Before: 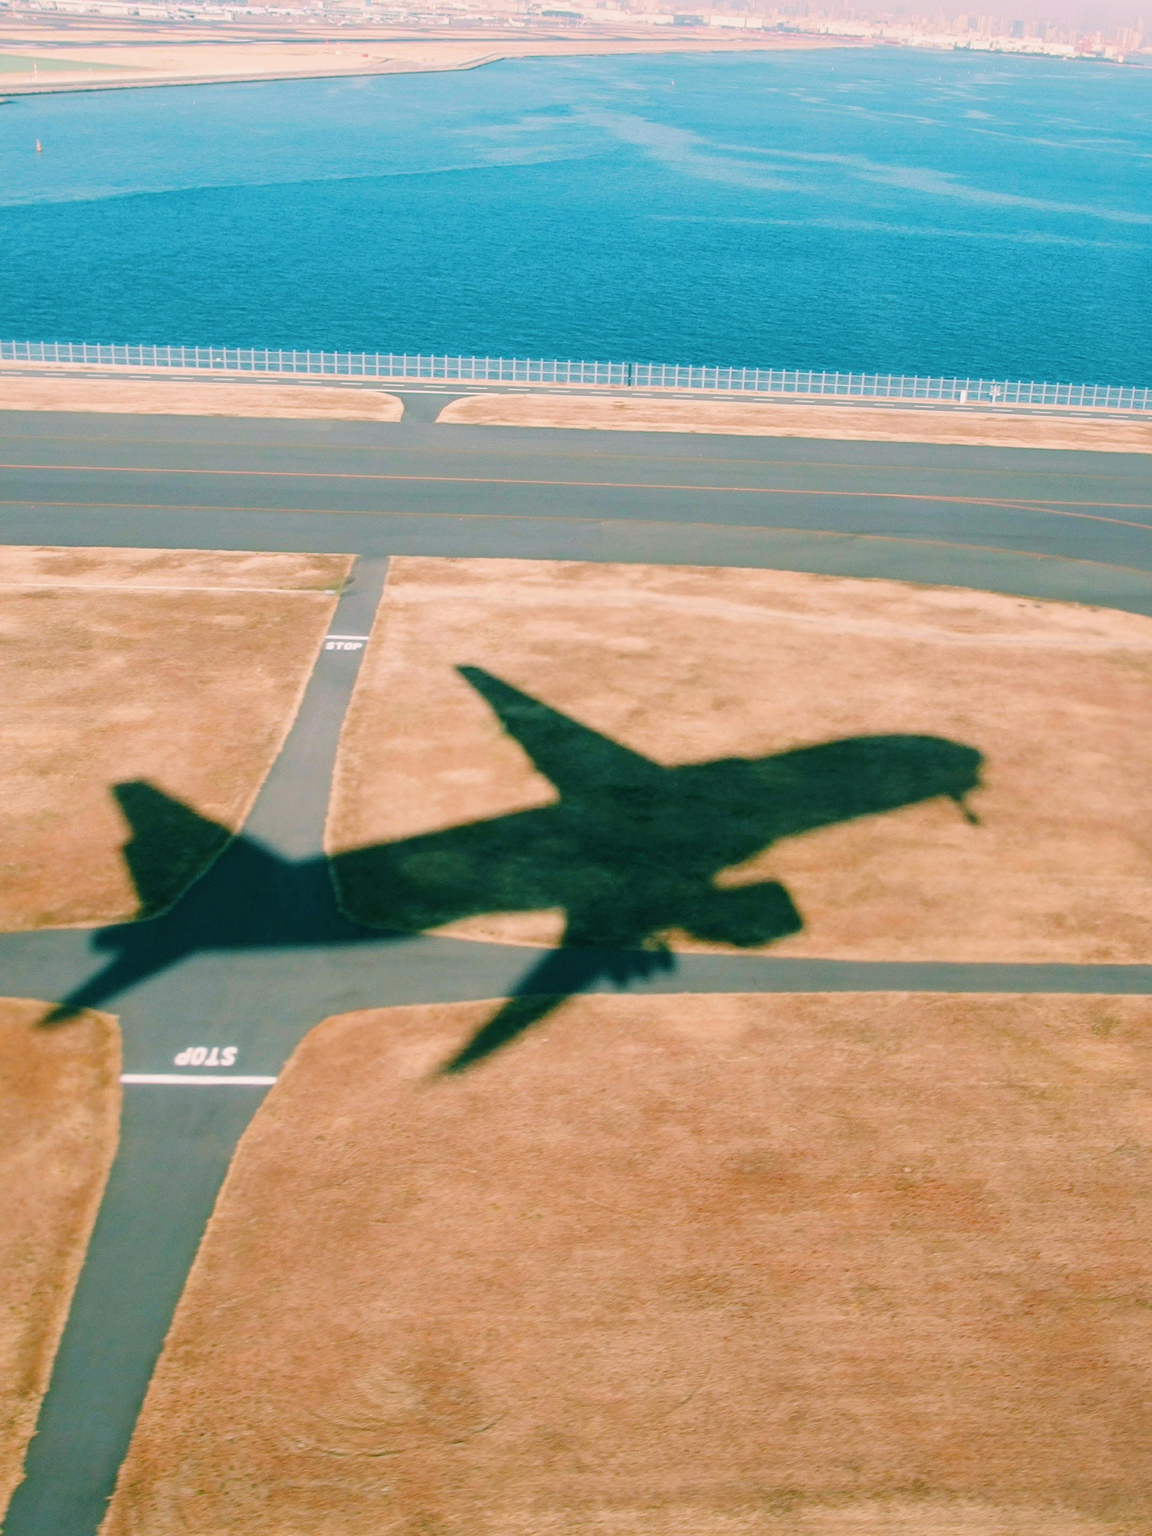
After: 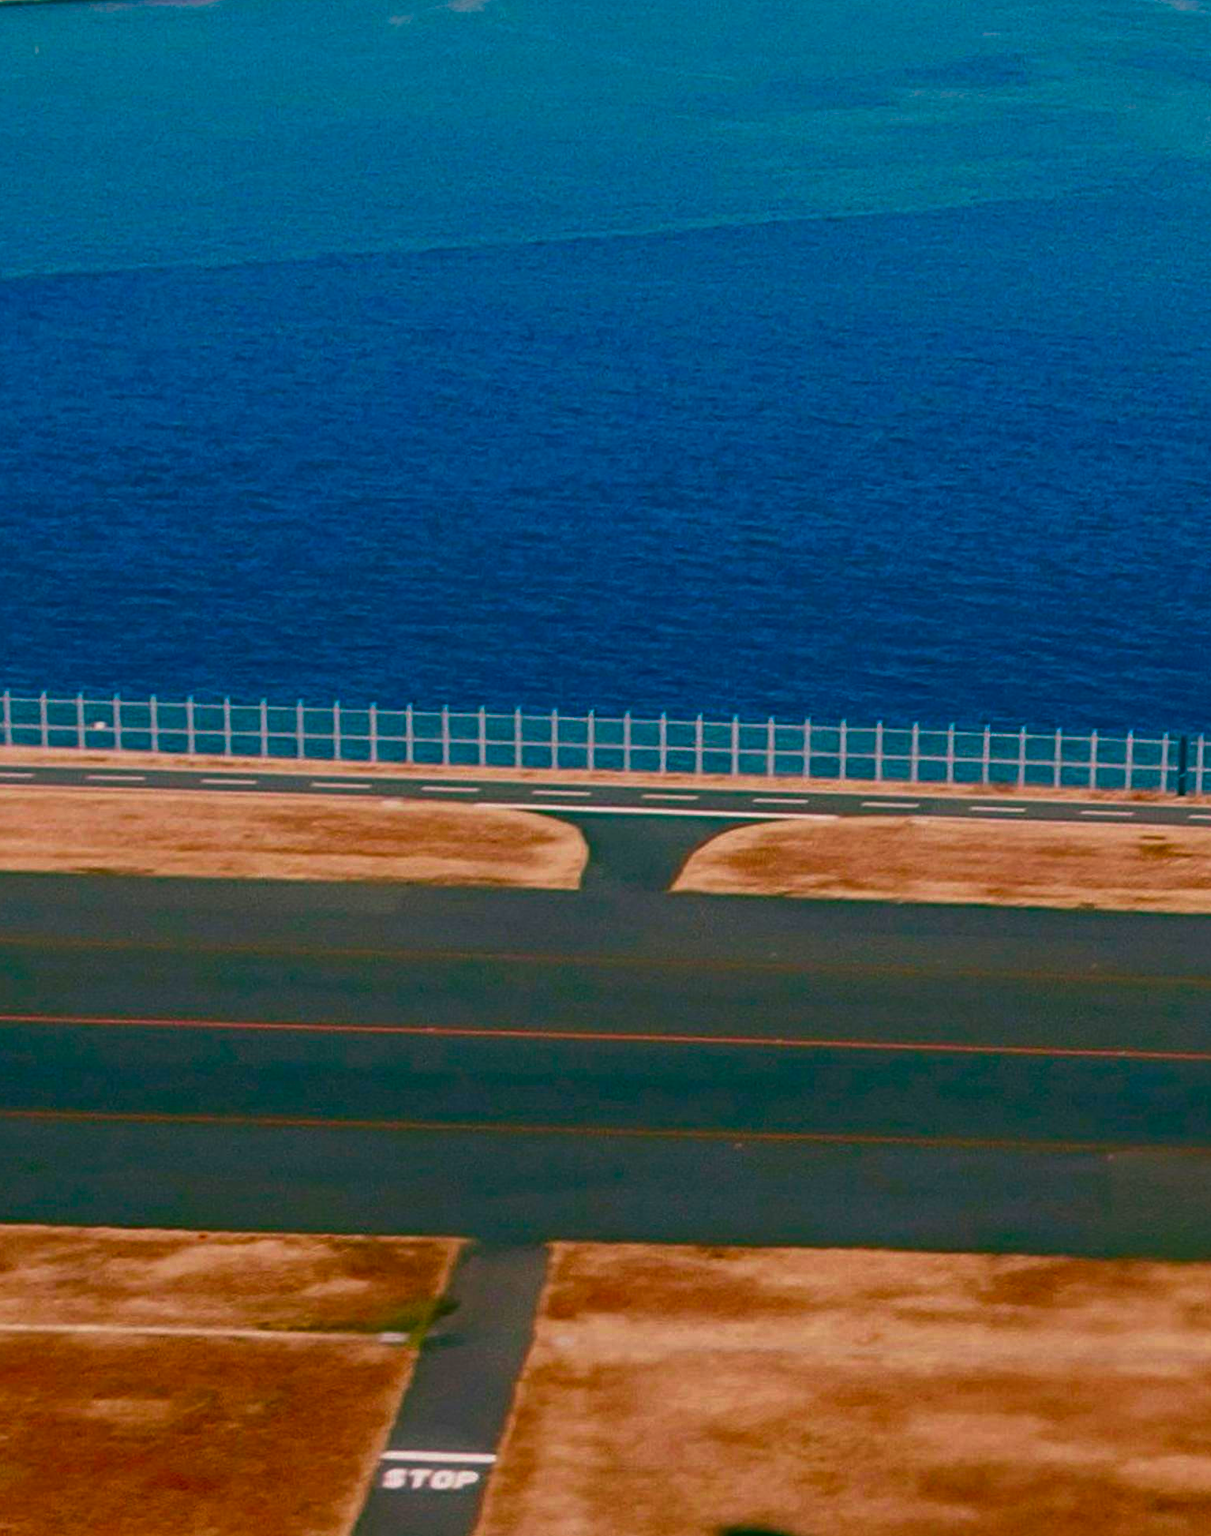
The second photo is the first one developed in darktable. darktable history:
contrast brightness saturation: brightness -0.991, saturation 1
crop: left 15.661%, top 5.461%, right 44.348%, bottom 56.476%
tone equalizer: edges refinement/feathering 500, mask exposure compensation -1.57 EV, preserve details no
